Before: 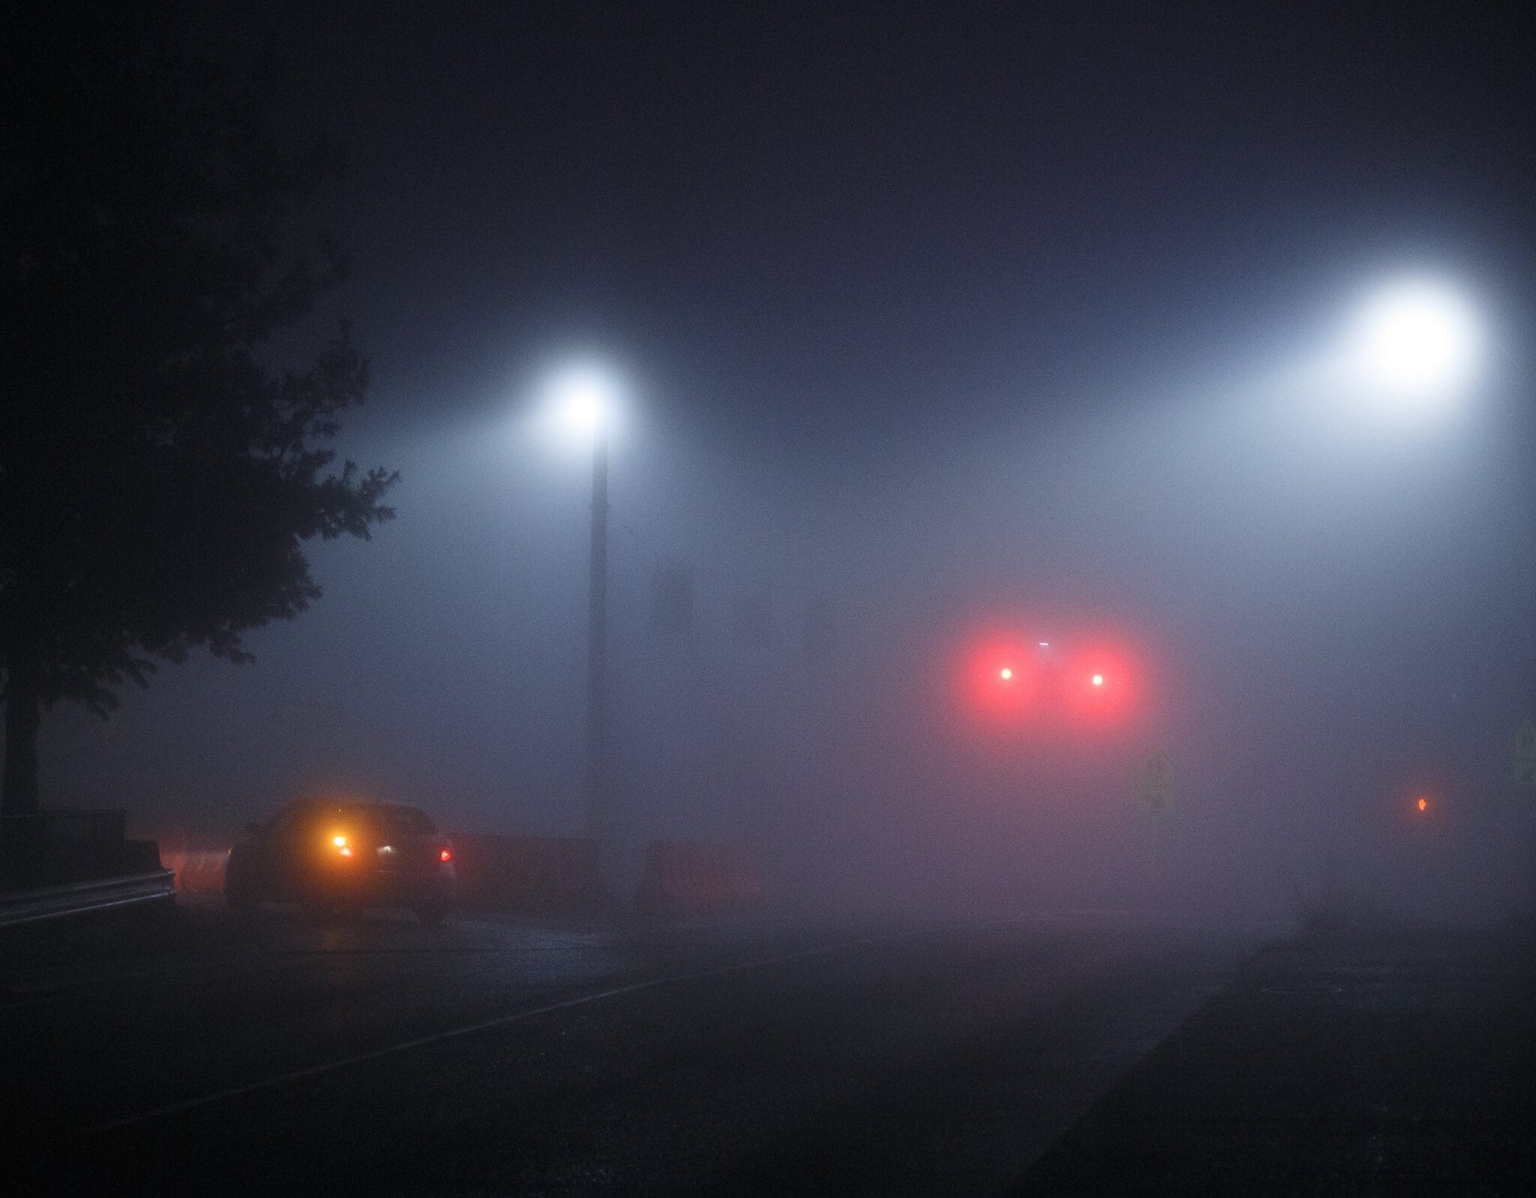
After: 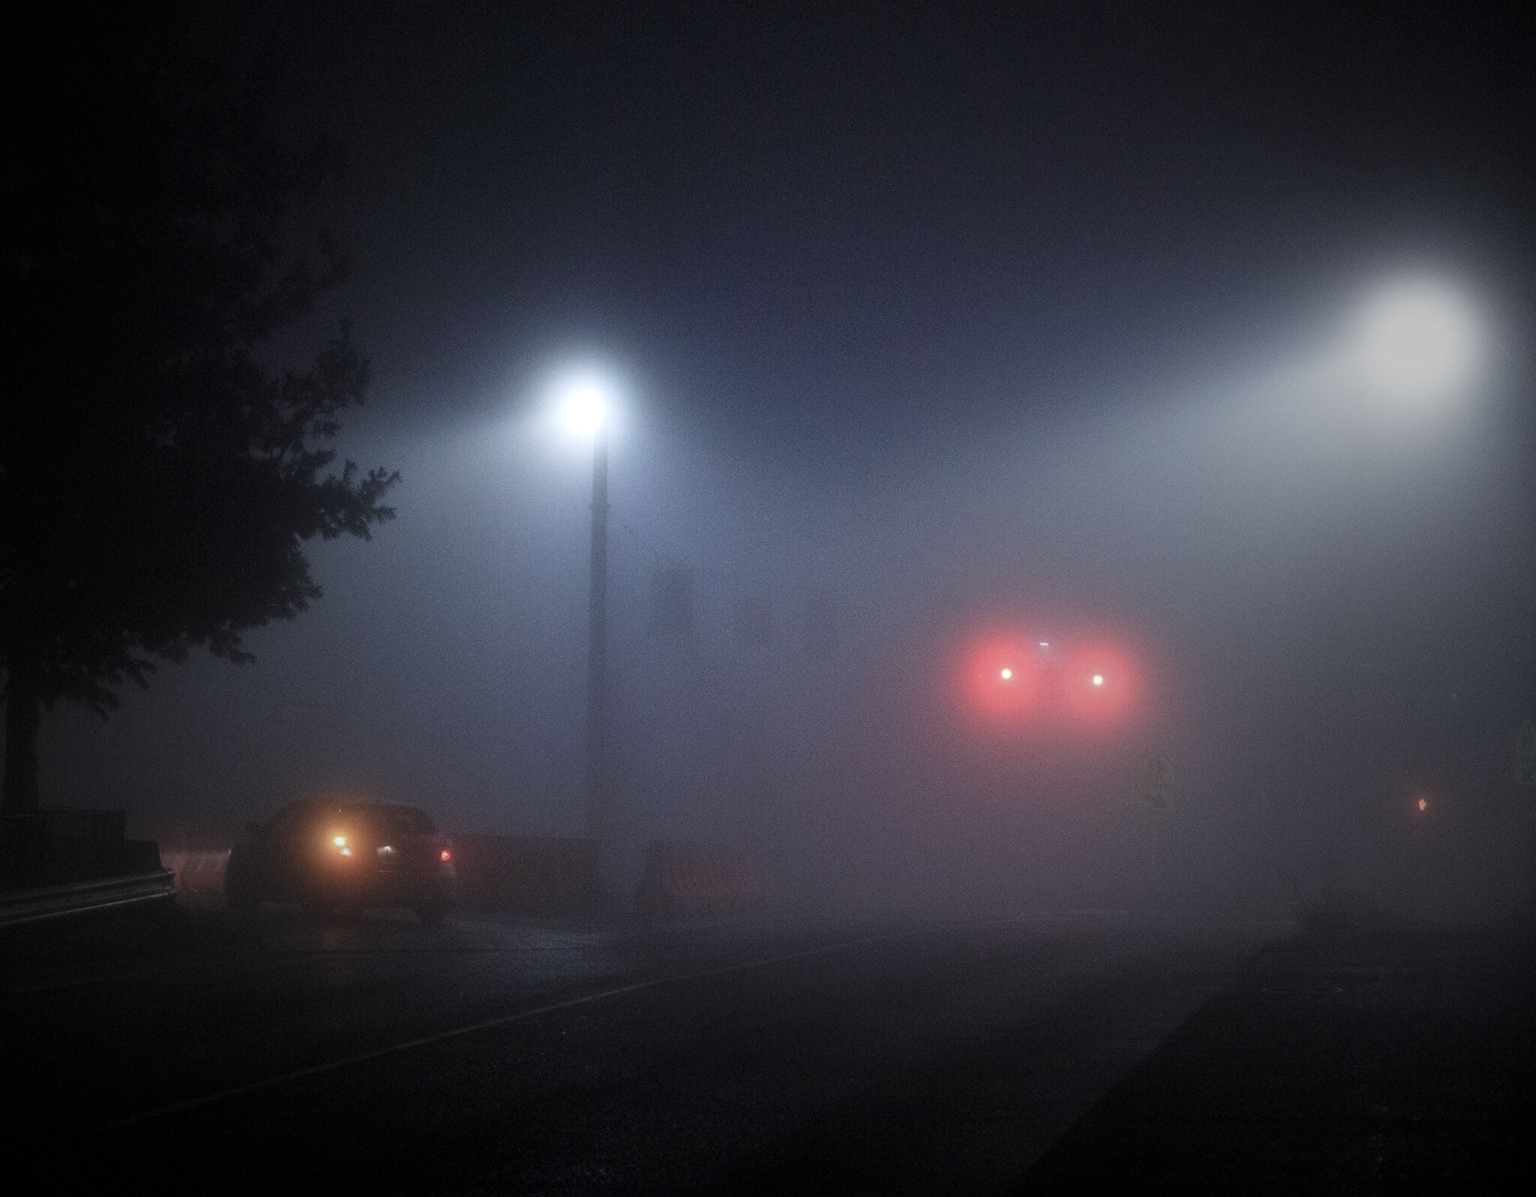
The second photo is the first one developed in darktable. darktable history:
local contrast: detail 130%
vignetting: fall-off start 16.15%, fall-off radius 100.21%, center (-0.067, -0.309), width/height ratio 0.714
